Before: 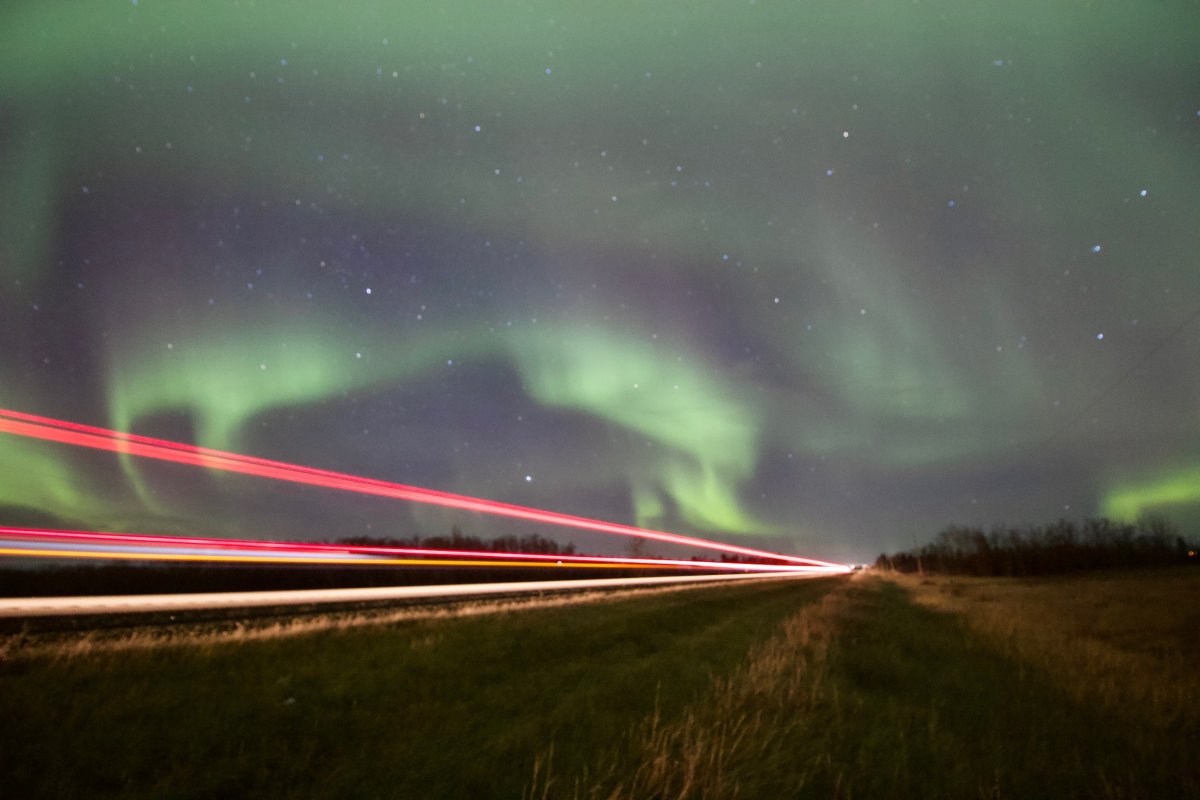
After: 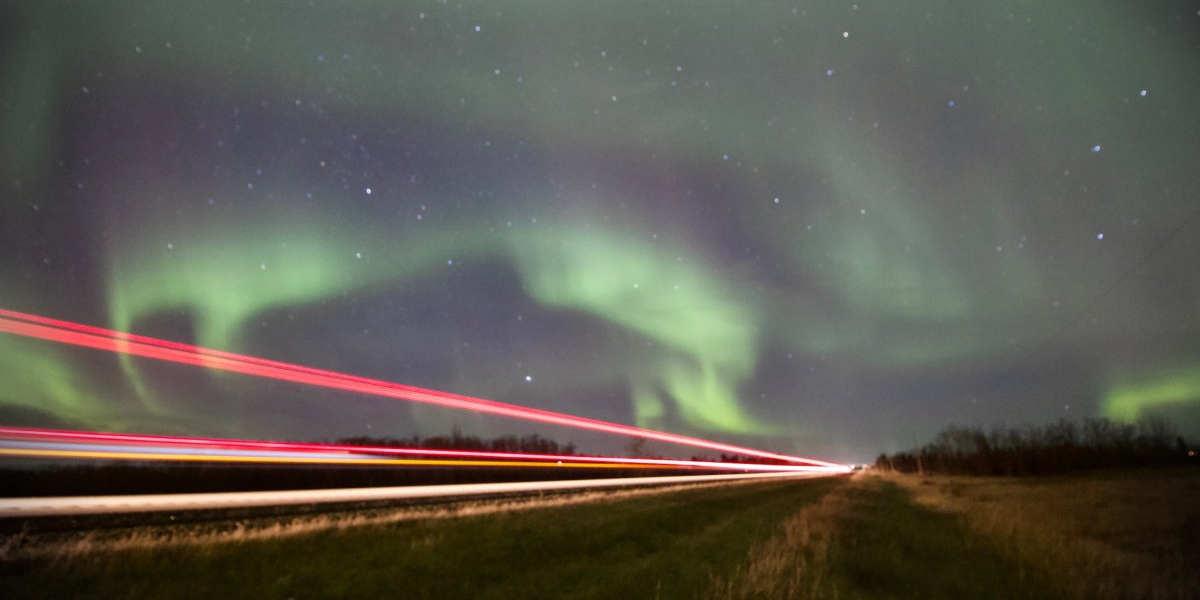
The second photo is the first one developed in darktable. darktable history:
crop and rotate: top 12.5%, bottom 12.5%
vignetting: fall-off start 88.03%, fall-off radius 24.9%
